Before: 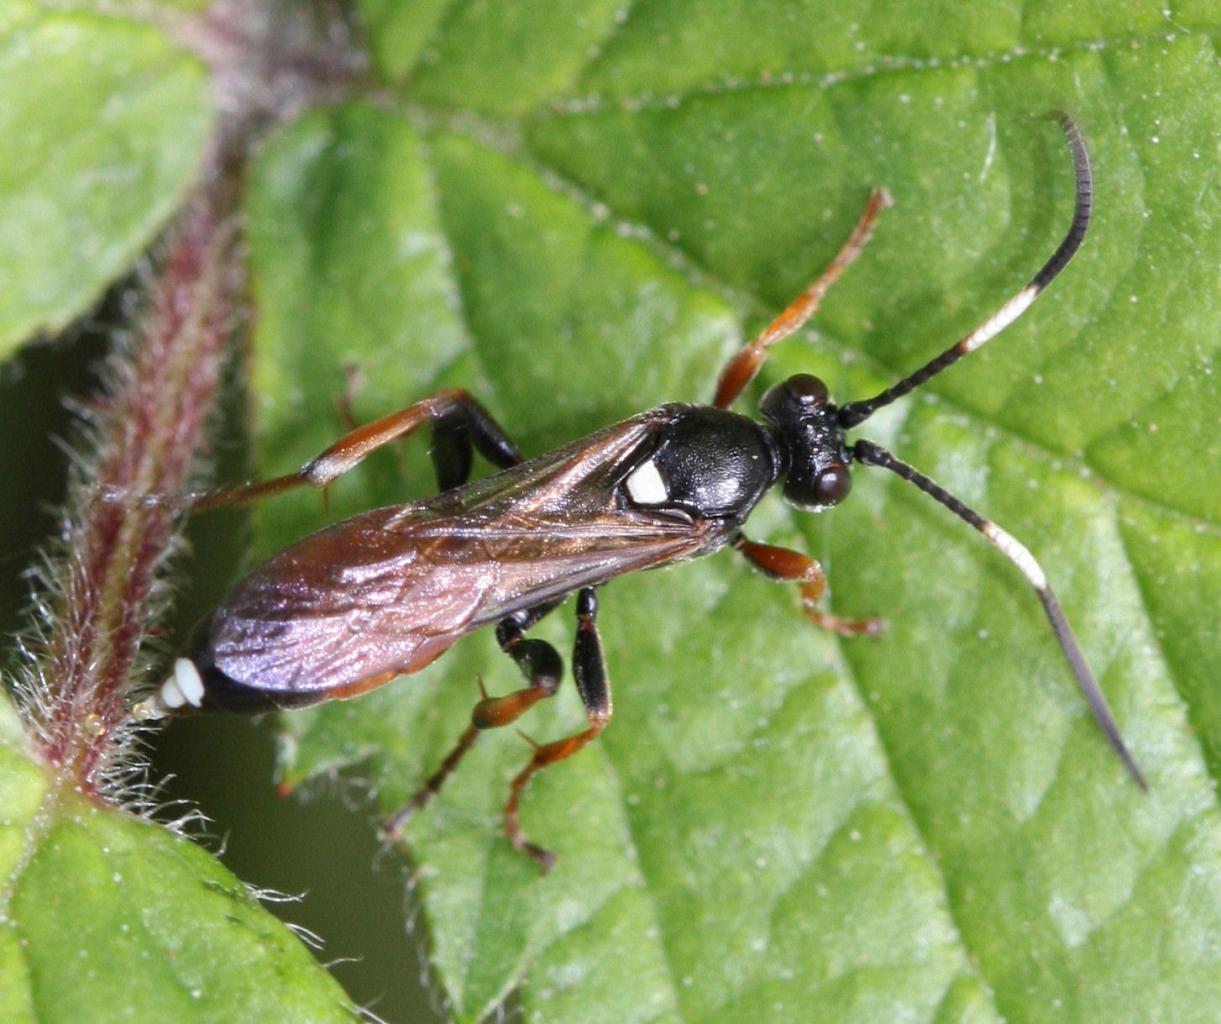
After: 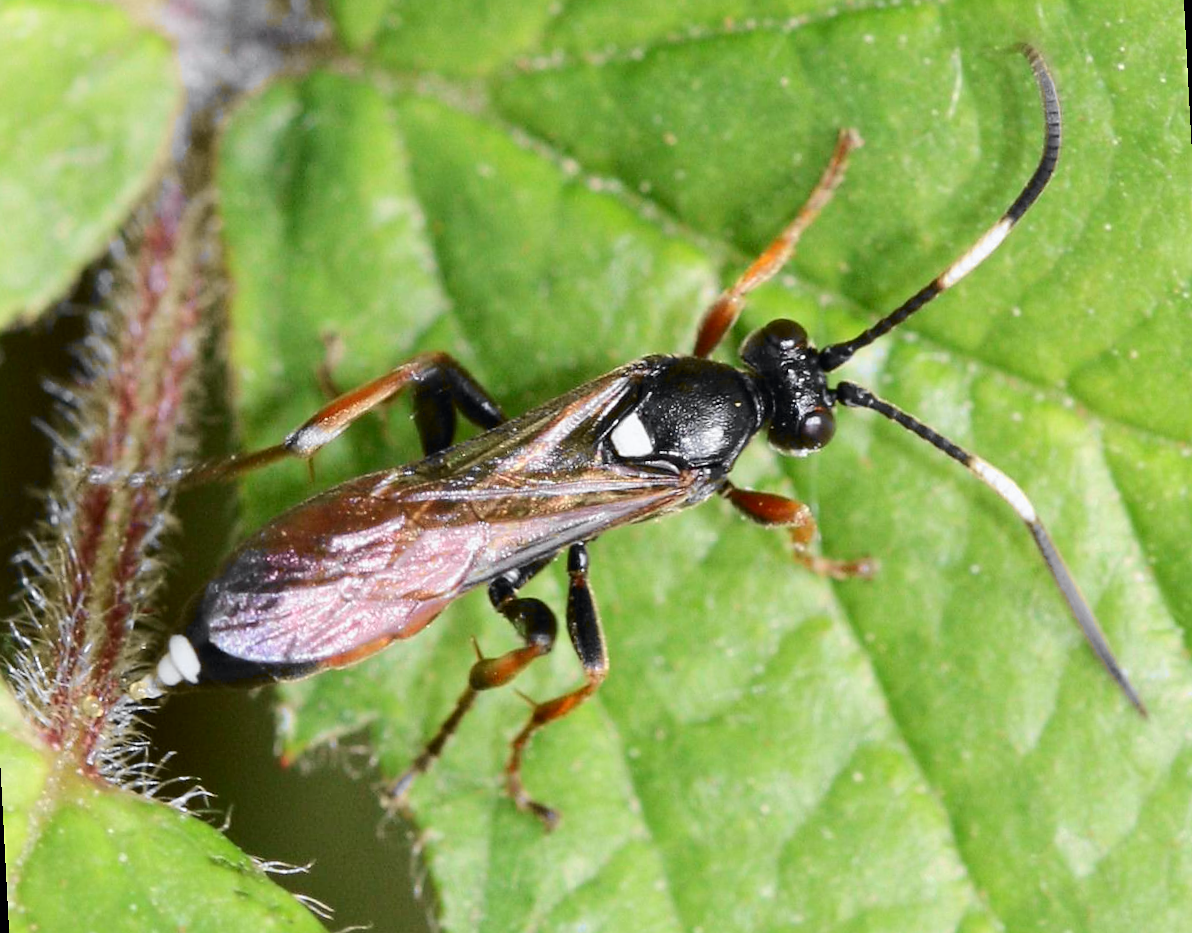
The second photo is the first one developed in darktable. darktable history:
contrast brightness saturation: saturation -0.04
tone curve: curves: ch0 [(0, 0) (0.071, 0.047) (0.266, 0.26) (0.483, 0.554) (0.753, 0.811) (1, 0.983)]; ch1 [(0, 0) (0.346, 0.307) (0.408, 0.387) (0.463, 0.465) (0.482, 0.493) (0.502, 0.5) (0.517, 0.502) (0.55, 0.548) (0.597, 0.61) (0.651, 0.698) (1, 1)]; ch2 [(0, 0) (0.346, 0.34) (0.434, 0.46) (0.485, 0.494) (0.5, 0.494) (0.517, 0.506) (0.526, 0.545) (0.583, 0.61) (0.625, 0.659) (1, 1)], color space Lab, independent channels, preserve colors none
sharpen: radius 1.559, amount 0.373, threshold 1.271
rotate and perspective: rotation -3°, crop left 0.031, crop right 0.968, crop top 0.07, crop bottom 0.93
